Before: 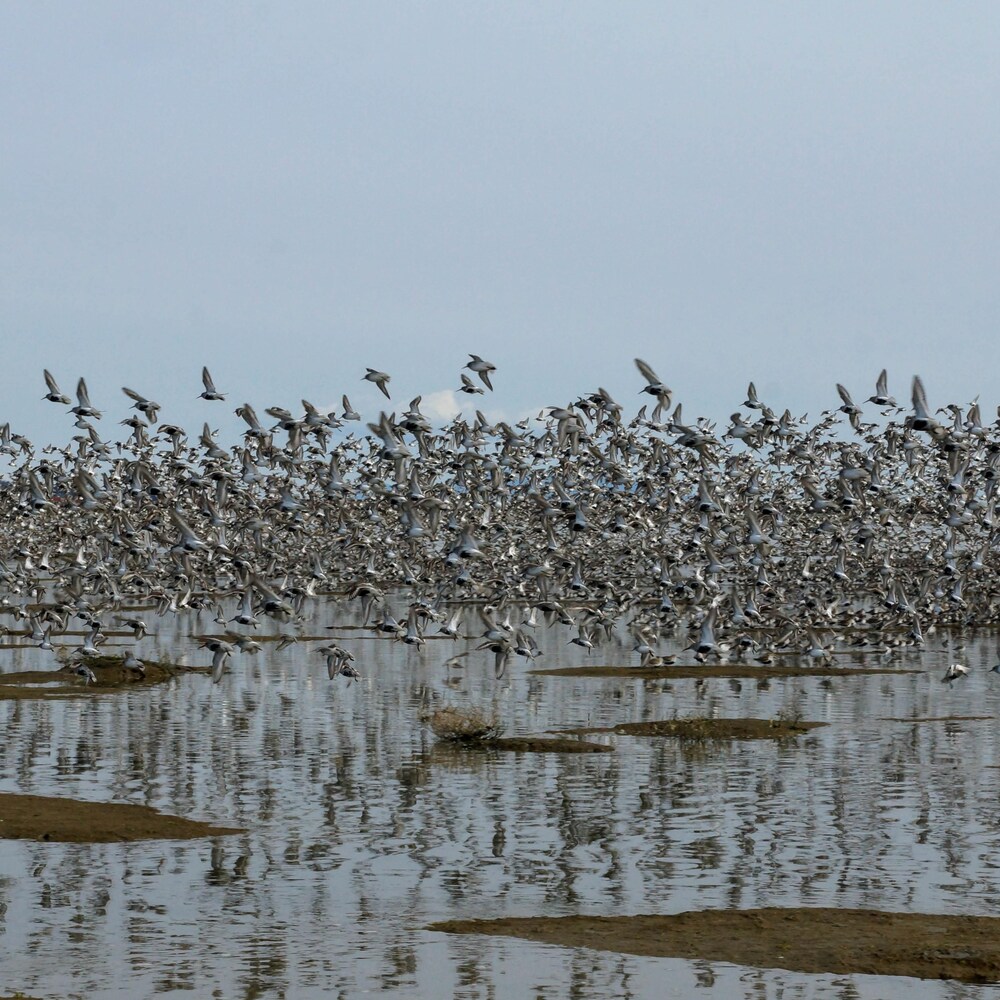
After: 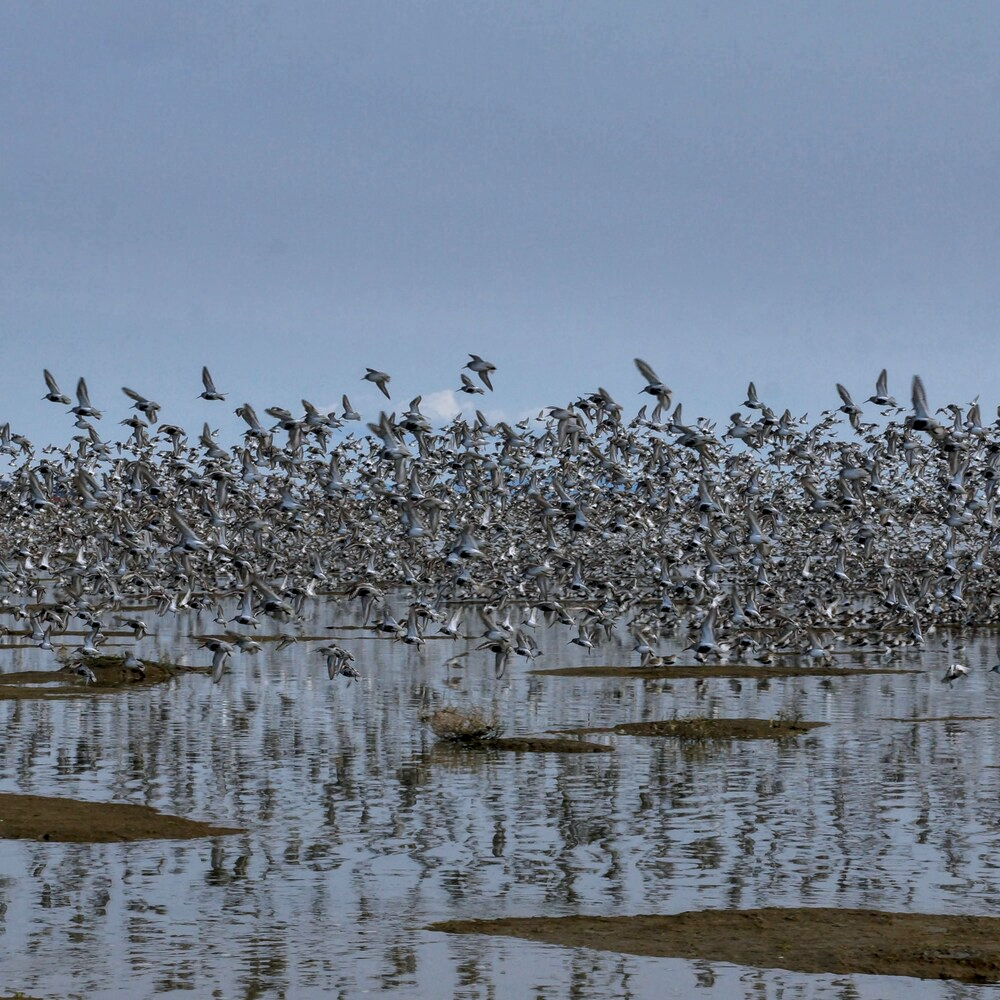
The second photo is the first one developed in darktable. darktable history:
local contrast: highlights 100%, shadows 100%, detail 120%, midtone range 0.2
color calibration: illuminant as shot in camera, x 0.358, y 0.373, temperature 4628.91 K
shadows and highlights: white point adjustment -3.64, highlights -63.34, highlights color adjustment 42%, soften with gaussian
